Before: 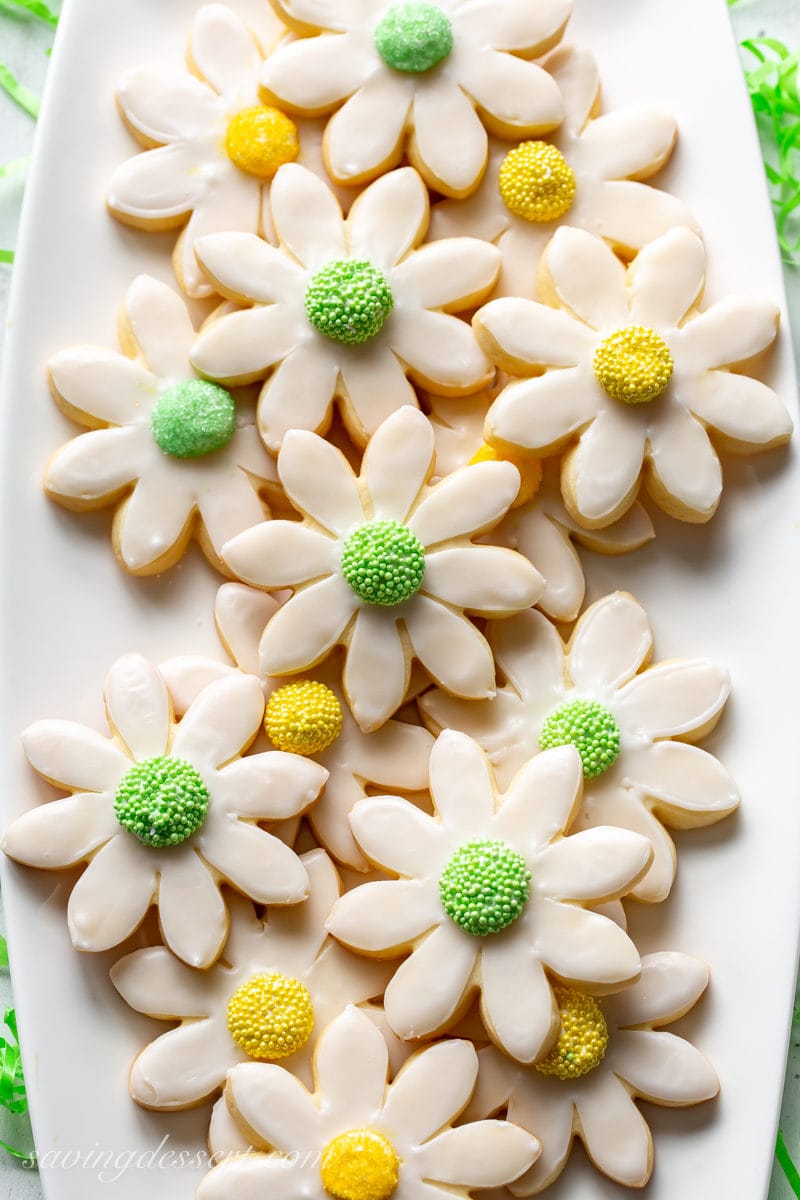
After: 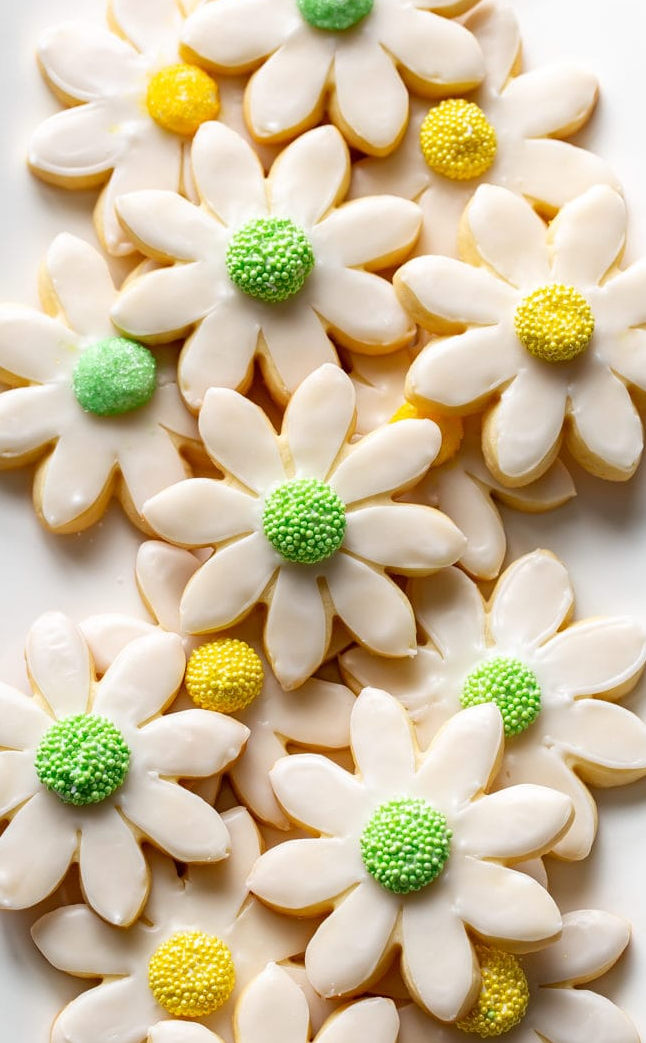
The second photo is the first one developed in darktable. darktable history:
crop: left 9.996%, top 3.575%, right 9.162%, bottom 9.452%
